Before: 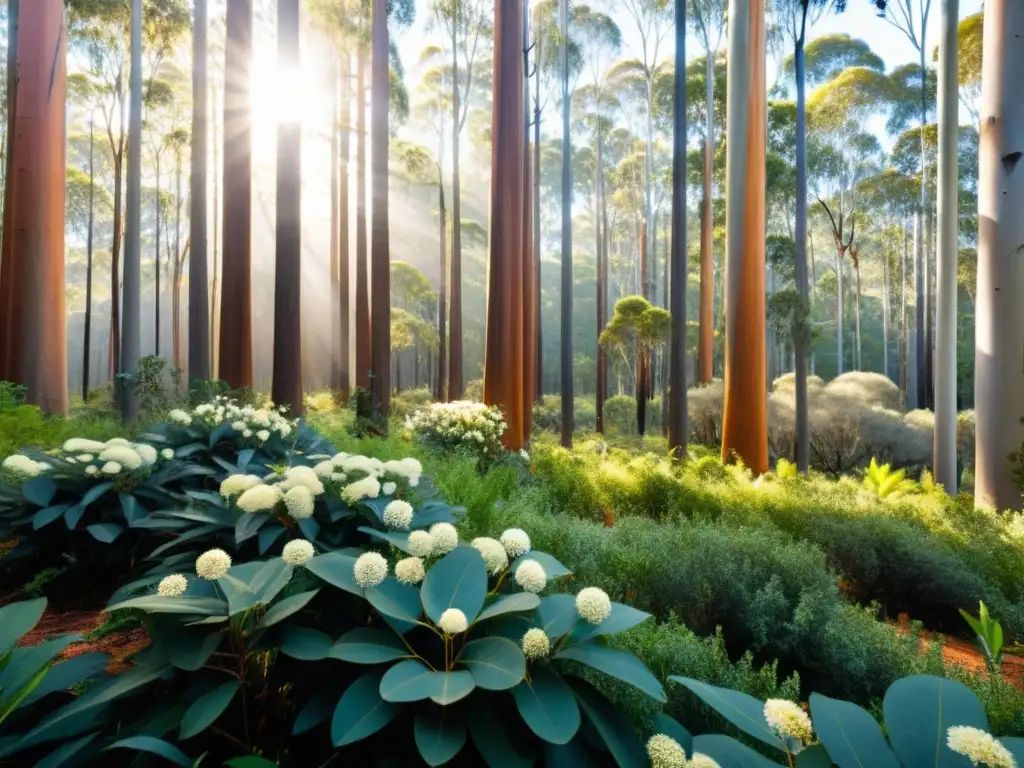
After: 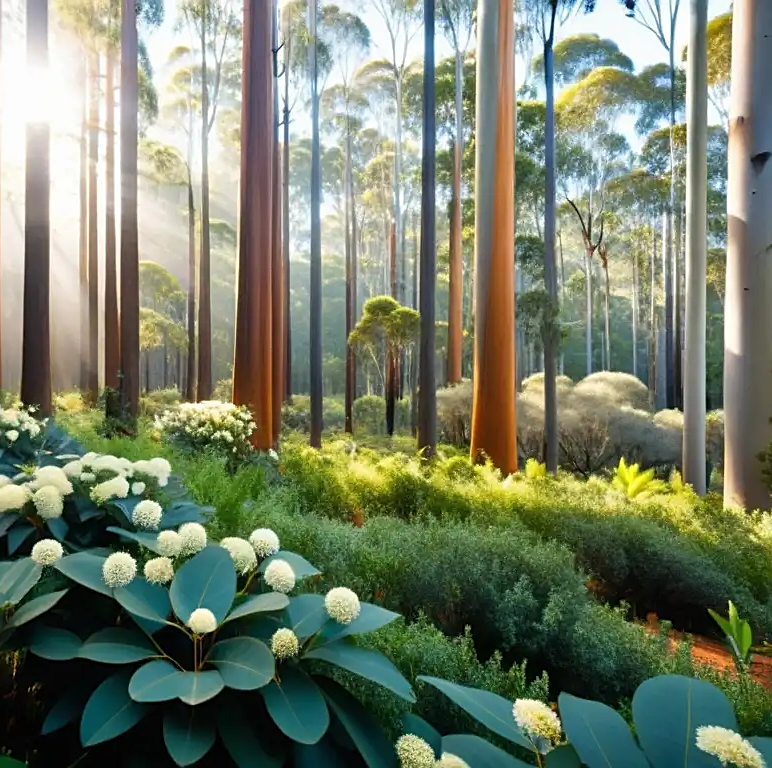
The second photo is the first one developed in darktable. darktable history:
sharpen: on, module defaults
crop and rotate: left 24.6%
